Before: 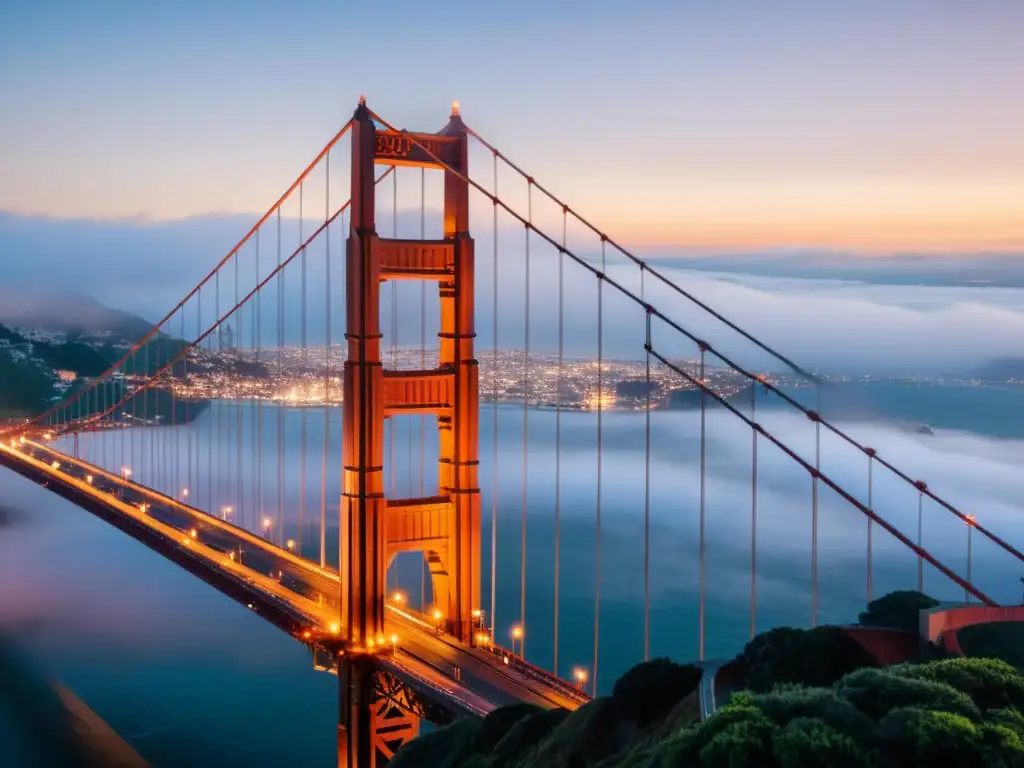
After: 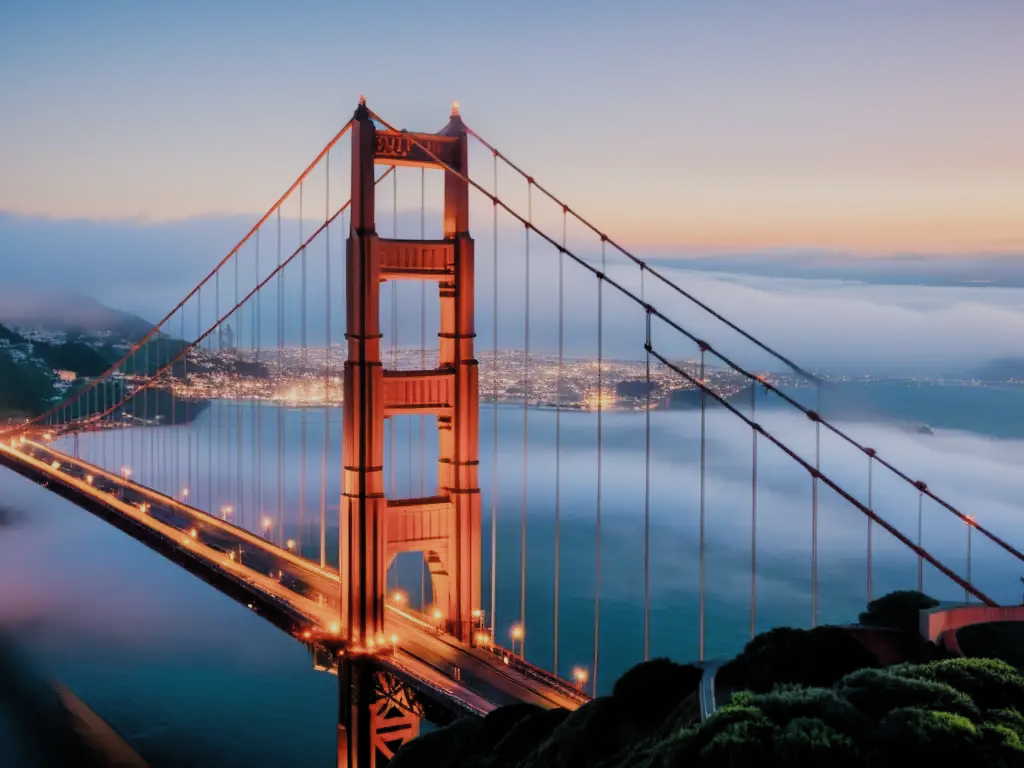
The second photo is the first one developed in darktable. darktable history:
filmic rgb: black relative exposure -7.65 EV, white relative exposure 4.56 EV, hardness 3.61, contrast 1.051, color science v4 (2020), iterations of high-quality reconstruction 0
